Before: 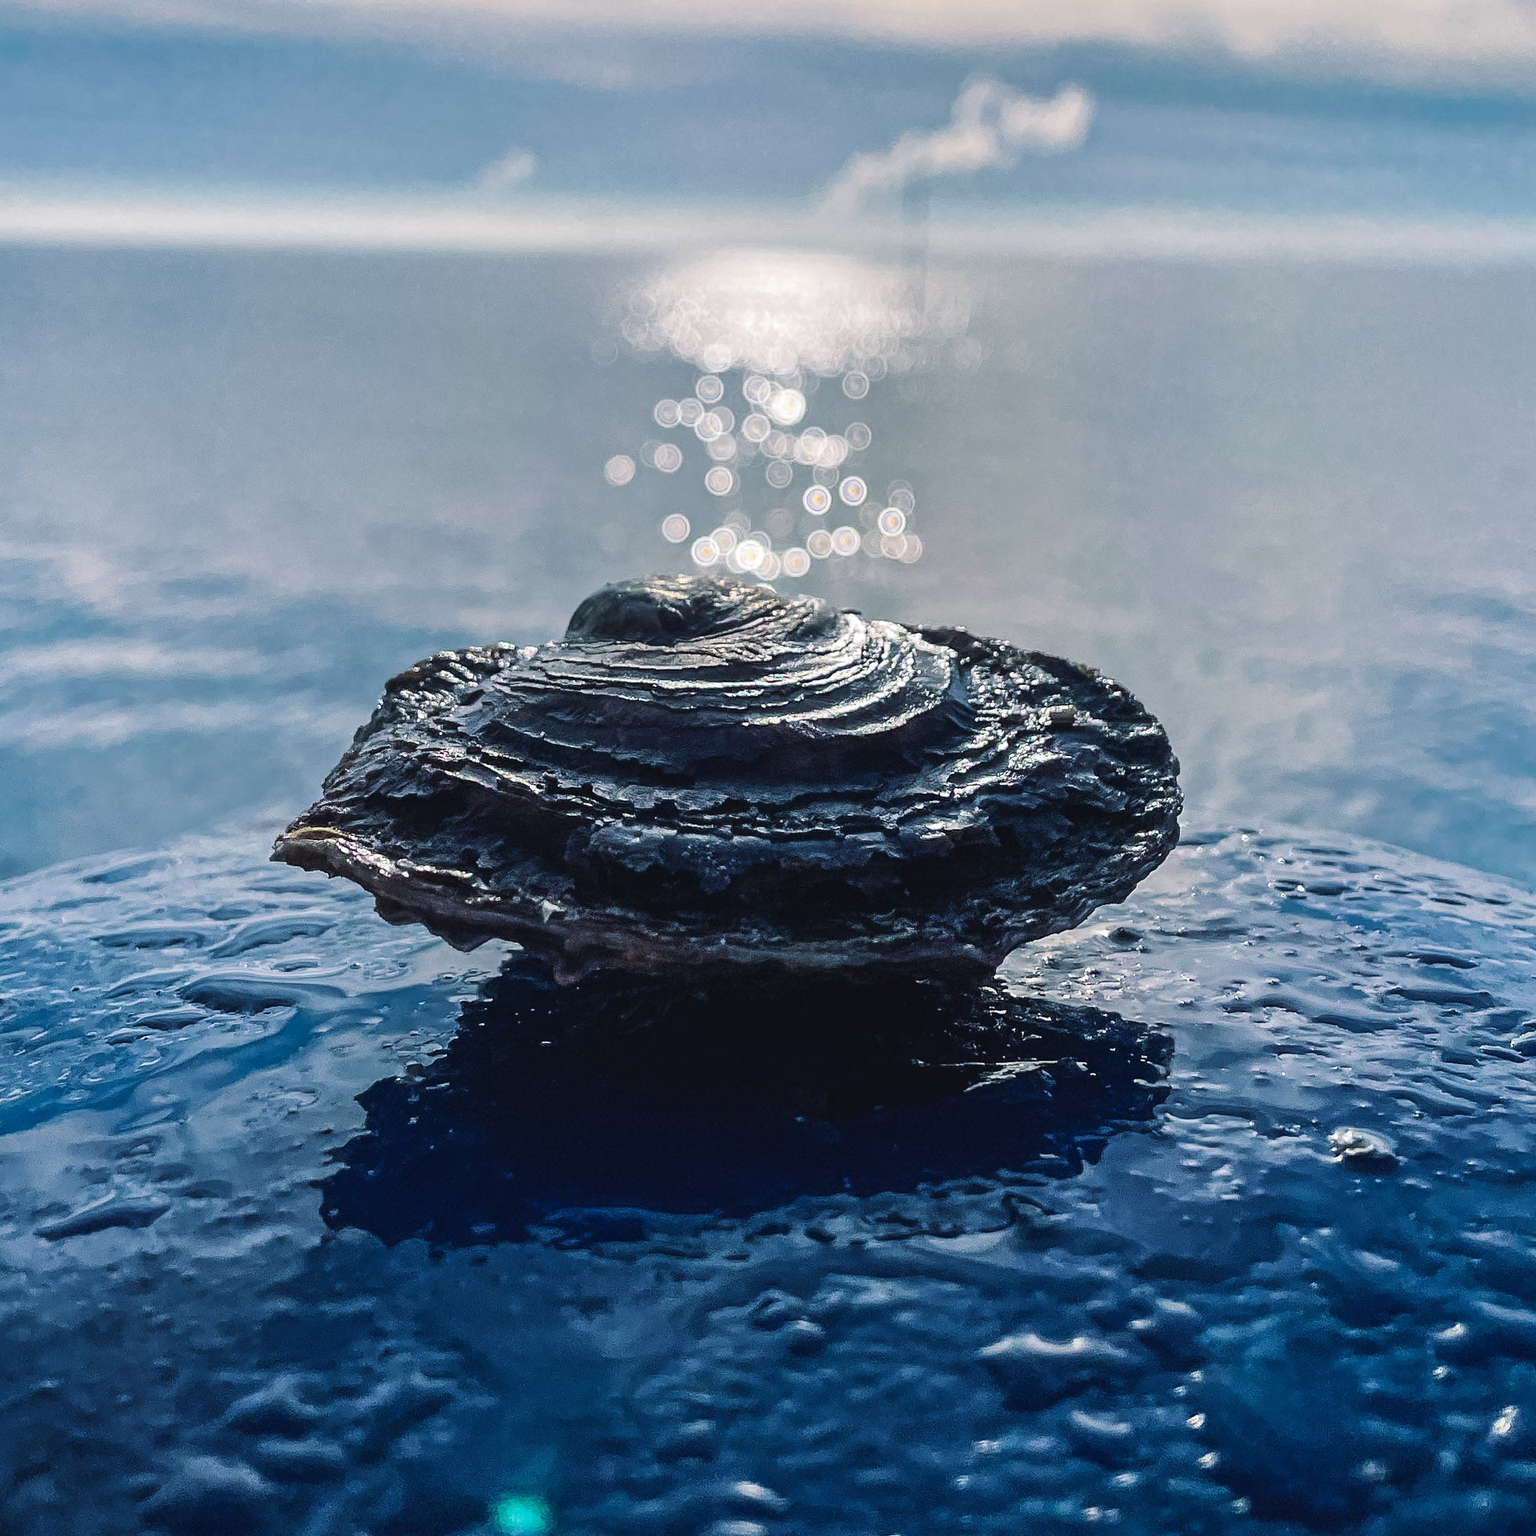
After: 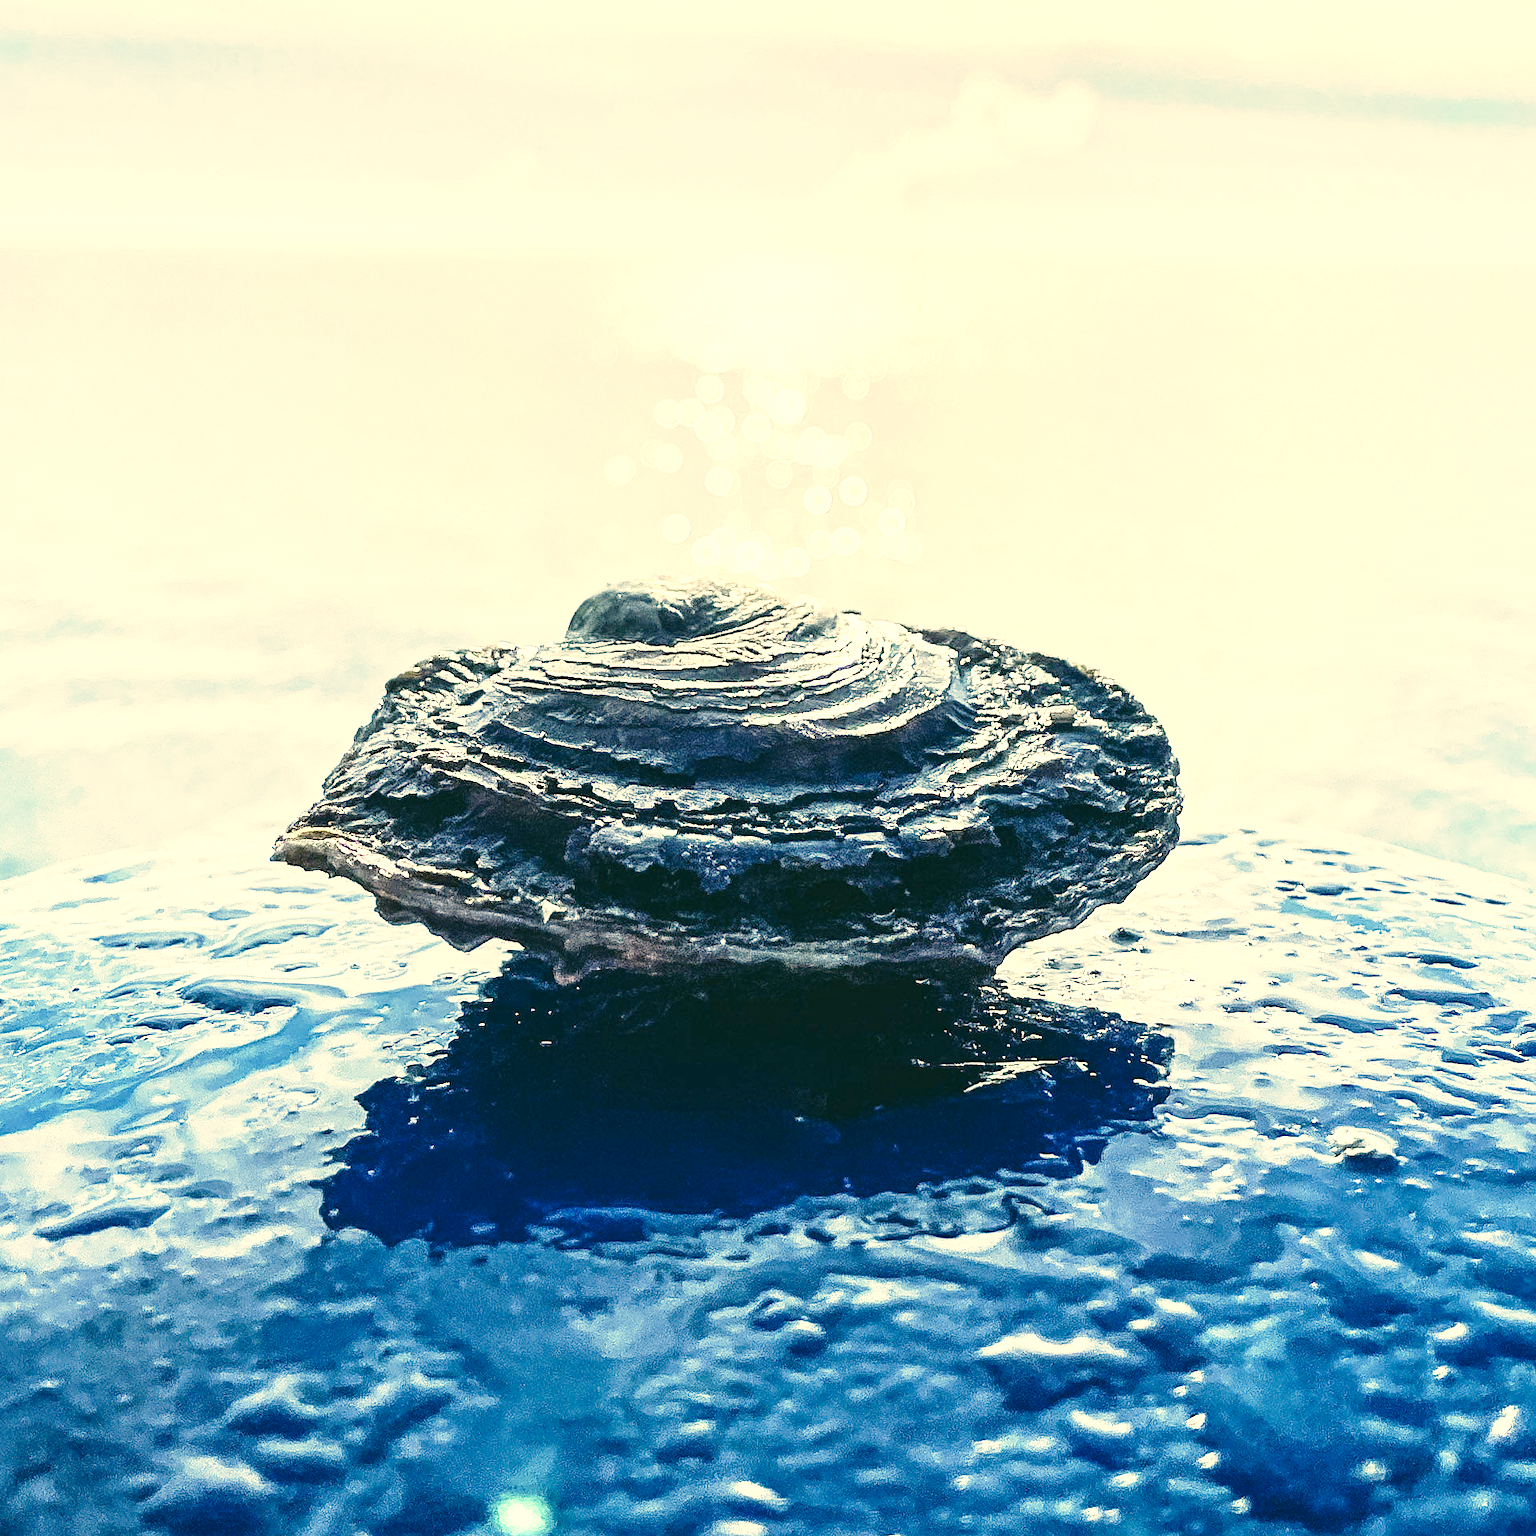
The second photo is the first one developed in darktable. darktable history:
sharpen: amount 0.209
base curve: curves: ch0 [(0, 0) (0.028, 0.03) (0.121, 0.232) (0.46, 0.748) (0.859, 0.968) (1, 1)], preserve colors none
color correction: highlights a* 5.04, highlights b* 23.73, shadows a* -15.63, shadows b* 3.91
exposure: black level correction 0, exposure 1.451 EV, compensate highlight preservation false
local contrast: highlights 105%, shadows 98%, detail 119%, midtone range 0.2
